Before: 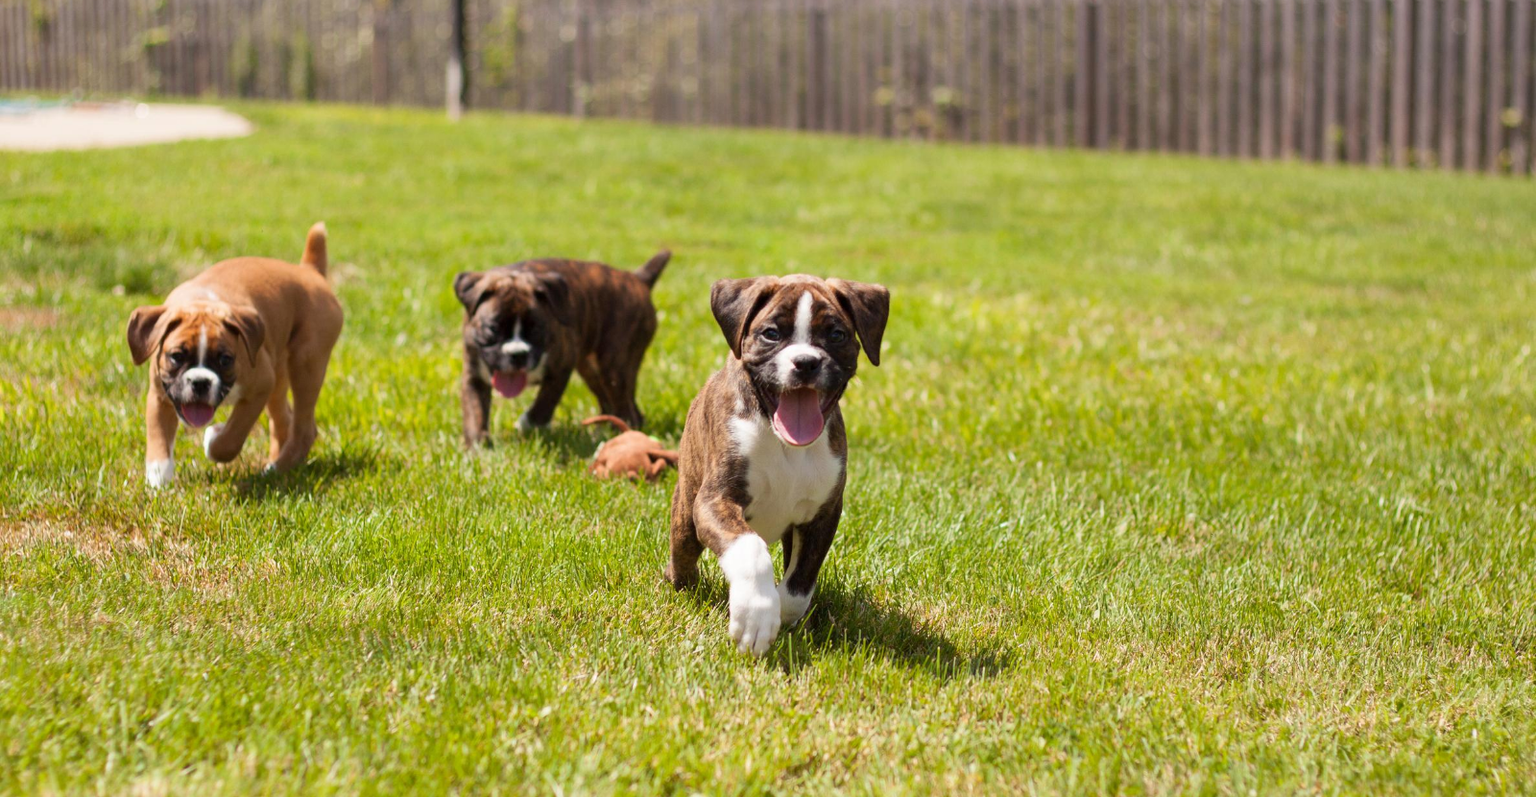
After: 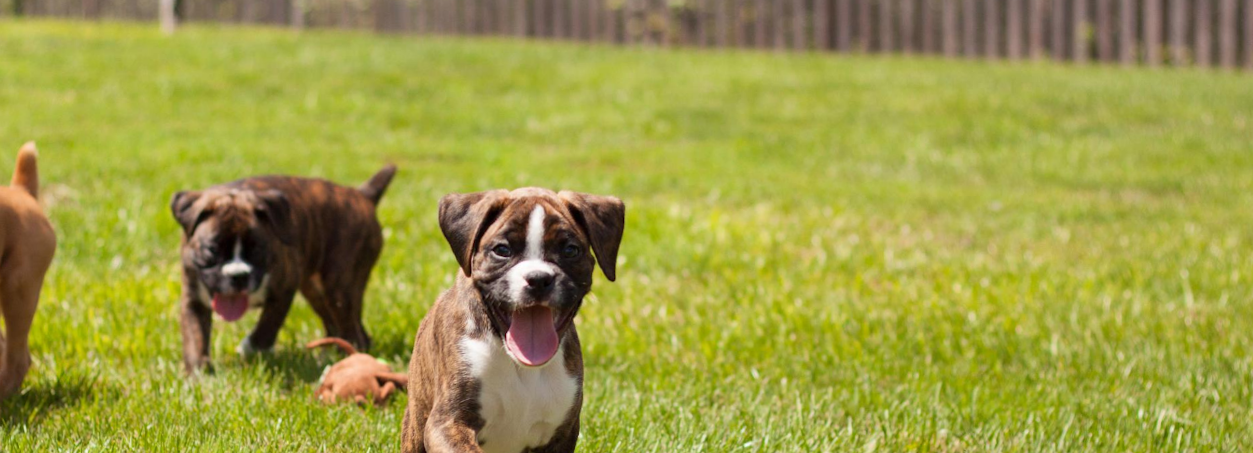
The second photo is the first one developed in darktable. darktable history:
rotate and perspective: rotation -1°, crop left 0.011, crop right 0.989, crop top 0.025, crop bottom 0.975
crop: left 18.38%, top 11.092%, right 2.134%, bottom 33.217%
